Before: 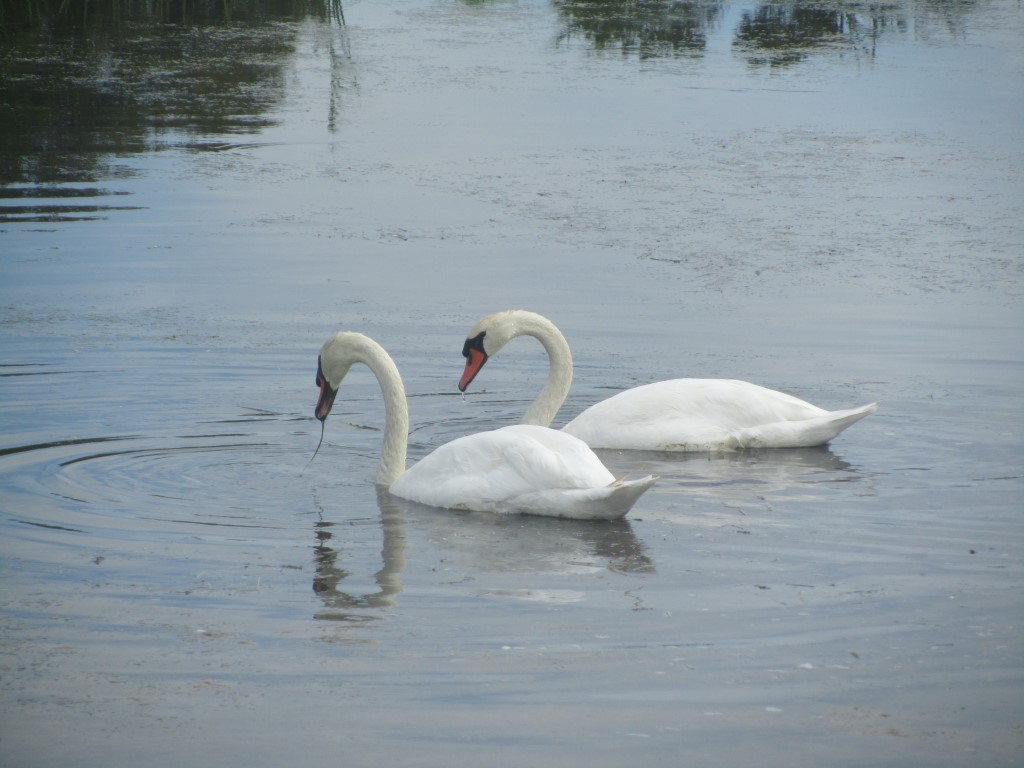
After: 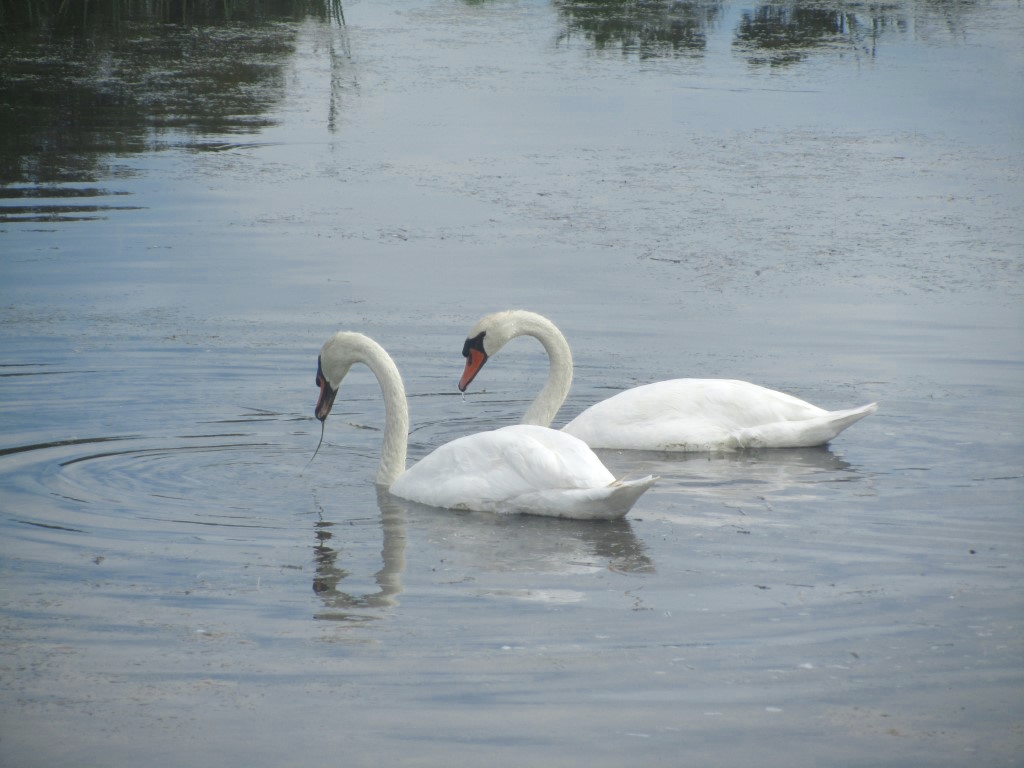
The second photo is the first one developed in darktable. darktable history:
color zones: curves: ch0 [(0, 0.5) (0.125, 0.4) (0.25, 0.5) (0.375, 0.4) (0.5, 0.4) (0.625, 0.35) (0.75, 0.35) (0.875, 0.5)]; ch1 [(0, 0.35) (0.125, 0.45) (0.25, 0.35) (0.375, 0.35) (0.5, 0.35) (0.625, 0.35) (0.75, 0.45) (0.875, 0.35)]; ch2 [(0, 0.6) (0.125, 0.5) (0.25, 0.5) (0.375, 0.6) (0.5, 0.6) (0.625, 0.5) (0.75, 0.5) (0.875, 0.5)]
color balance rgb: perceptual saturation grading › global saturation 17.866%
exposure: exposure 0.203 EV, compensate exposure bias true, compensate highlight preservation false
